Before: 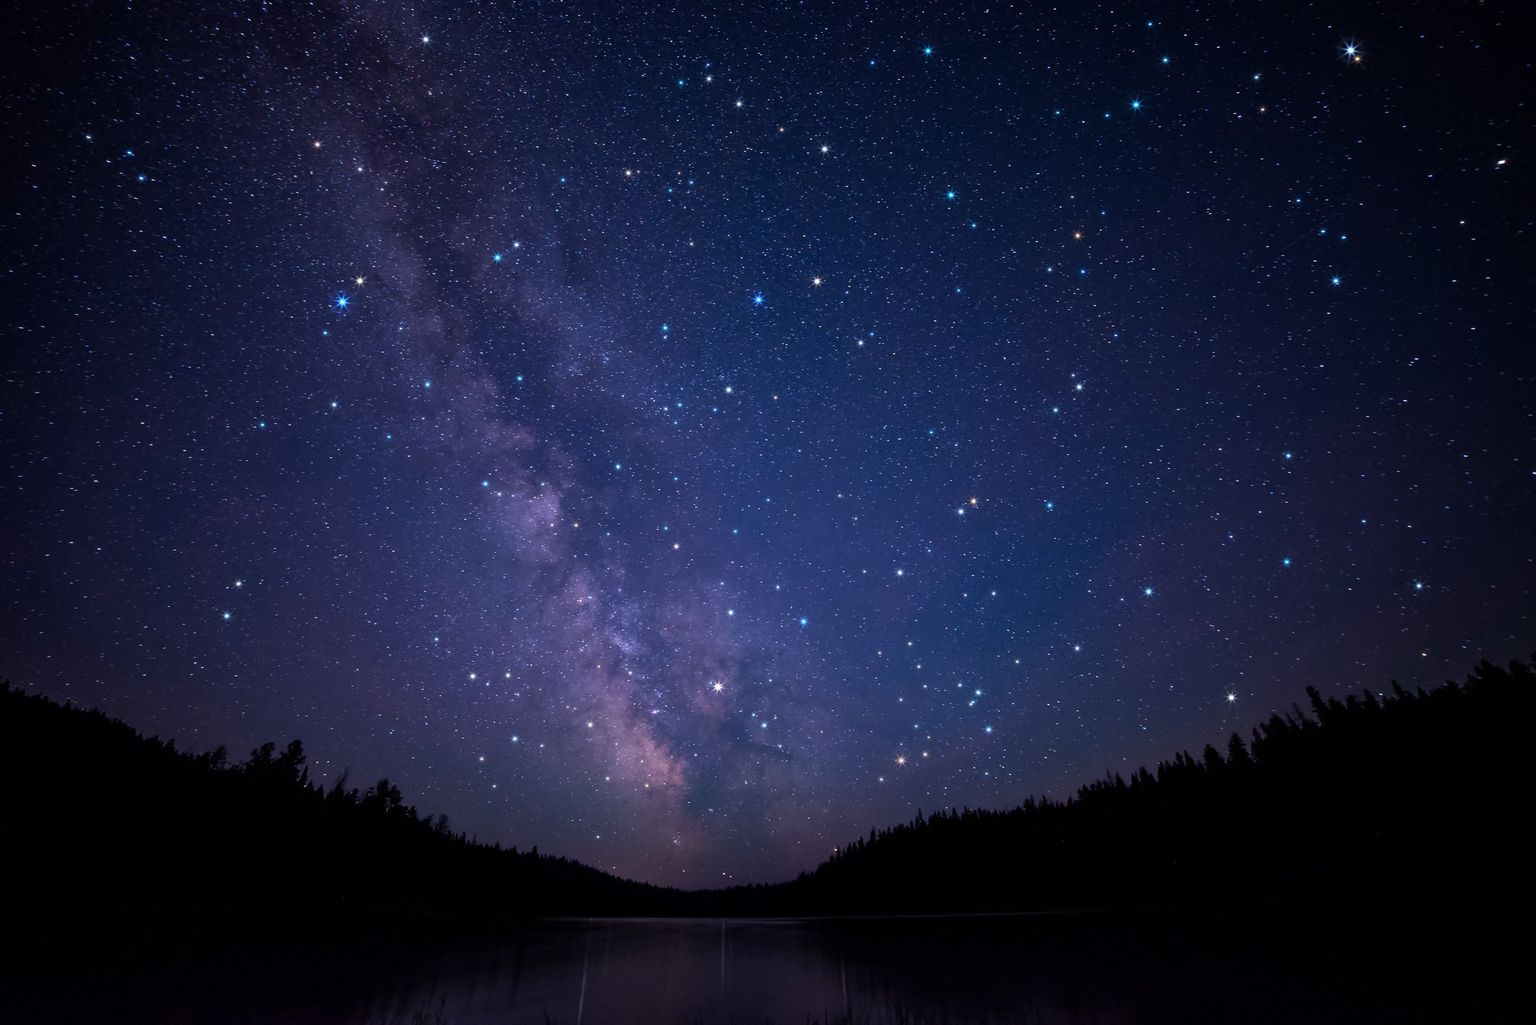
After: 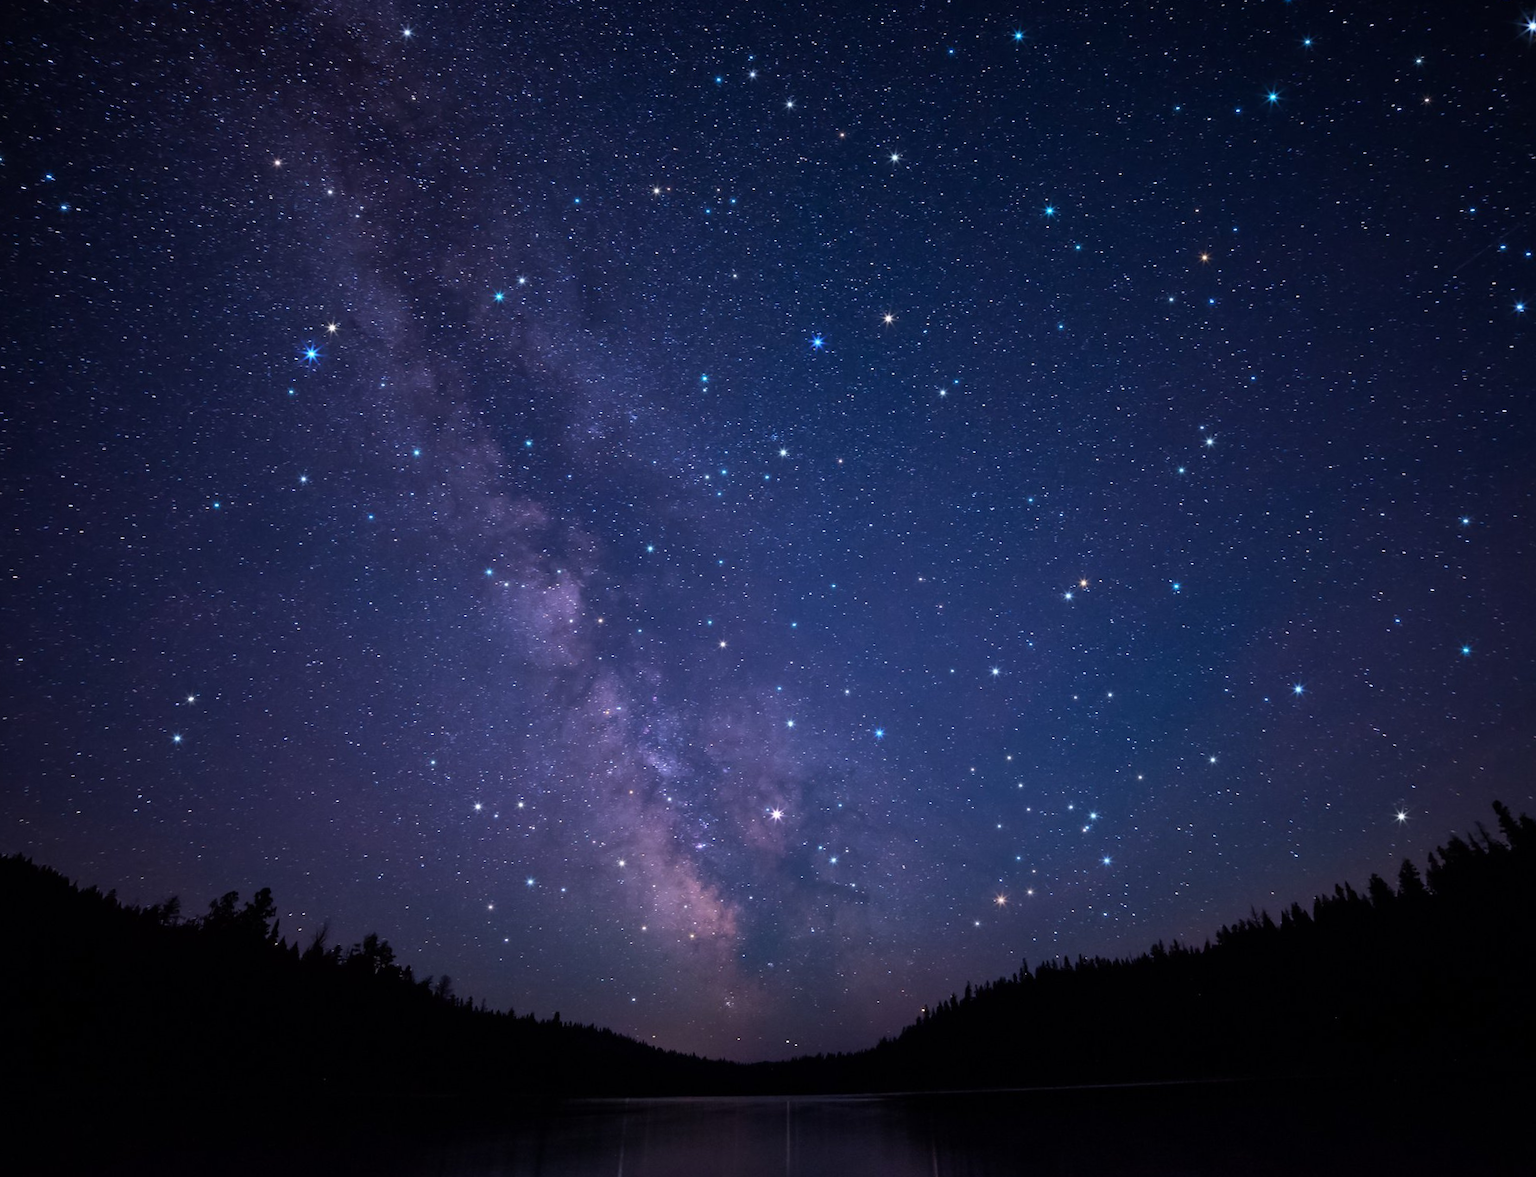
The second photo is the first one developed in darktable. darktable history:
rgb levels: preserve colors max RGB
crop and rotate: angle 1°, left 4.281%, top 0.642%, right 11.383%, bottom 2.486%
